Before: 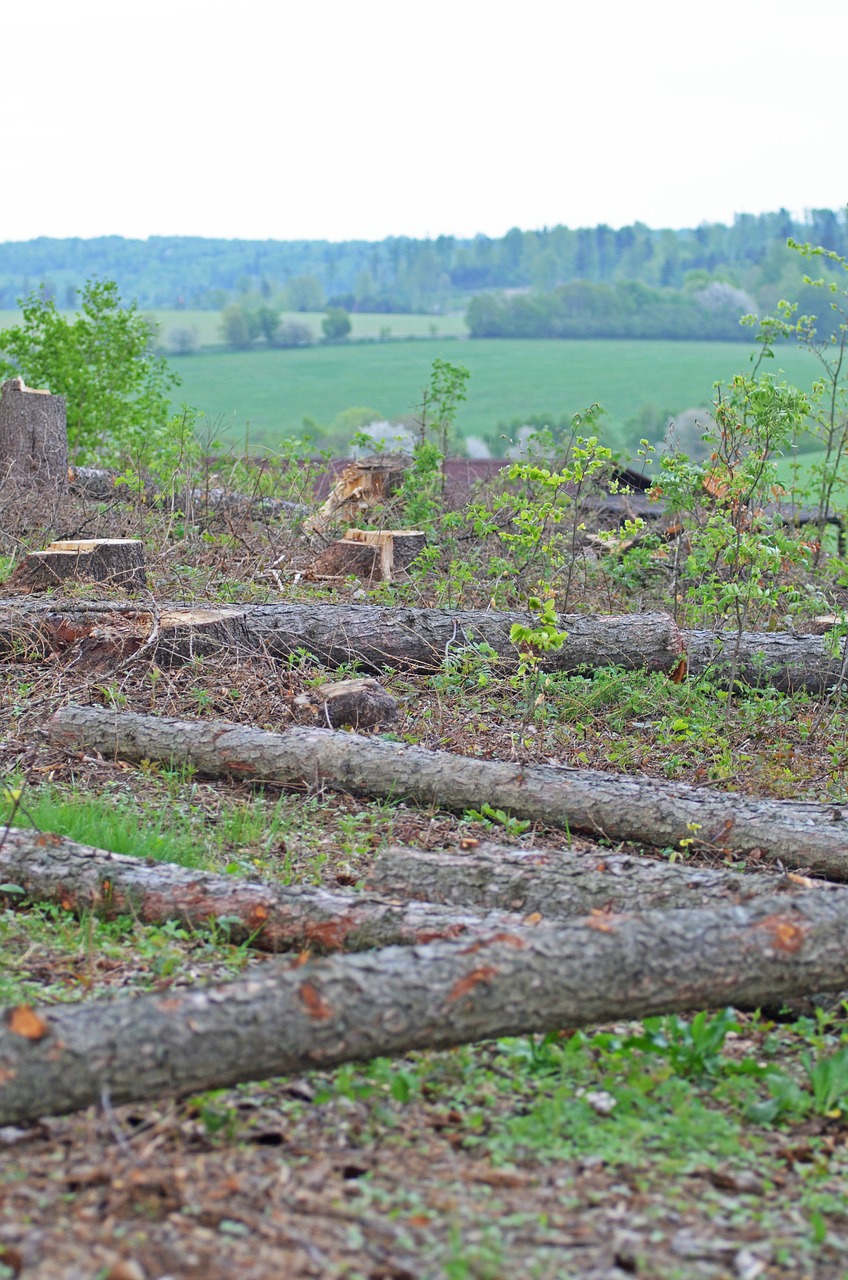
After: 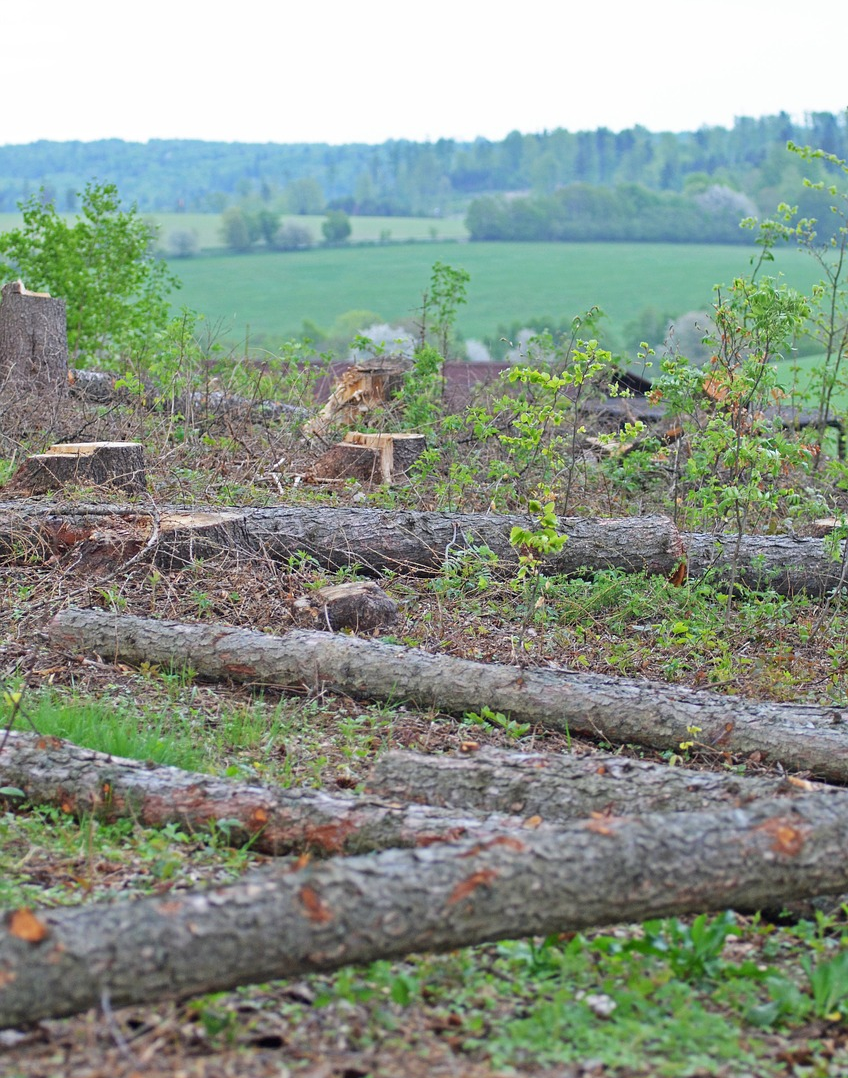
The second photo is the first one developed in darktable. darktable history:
crop: top 7.579%, bottom 8.124%
